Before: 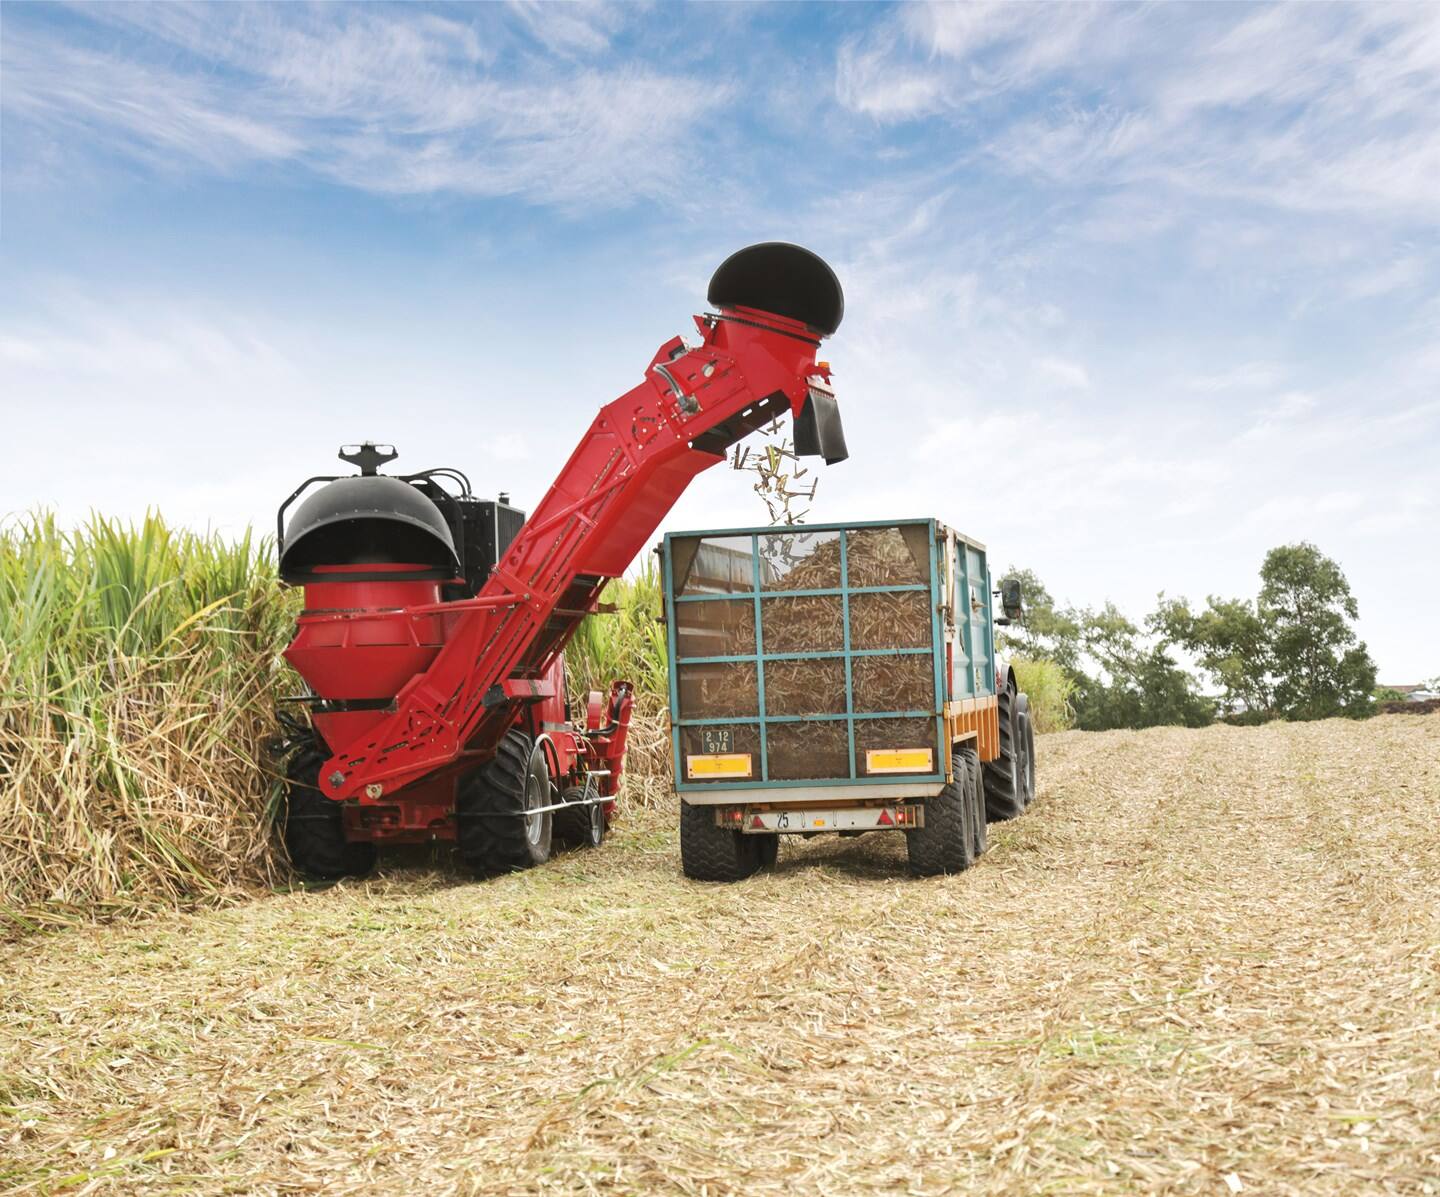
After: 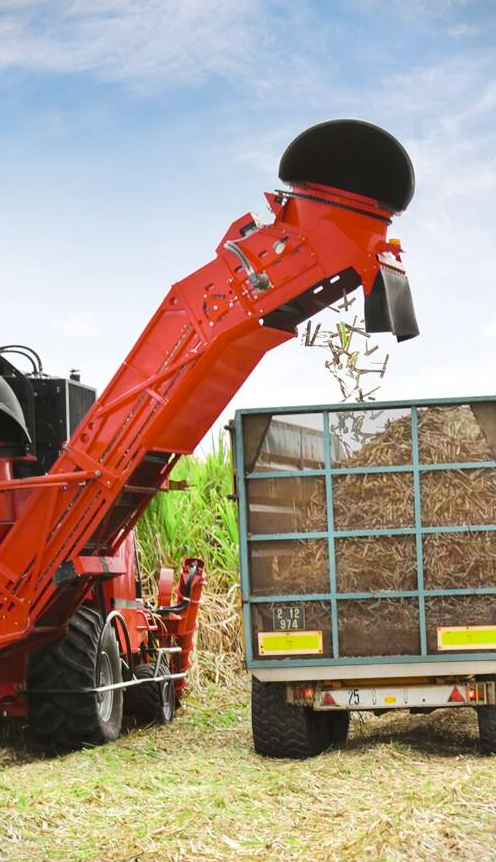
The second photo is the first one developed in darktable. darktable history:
color zones: curves: ch2 [(0, 0.5) (0.143, 0.517) (0.286, 0.571) (0.429, 0.522) (0.571, 0.5) (0.714, 0.5) (0.857, 0.5) (1, 0.5)]
crop and rotate: left 29.853%, top 10.34%, right 35.665%, bottom 17.603%
color correction: highlights a* -0.069, highlights b* 0.105
tone curve: curves: ch0 [(0, 0.003) (0.117, 0.101) (0.257, 0.246) (0.408, 0.432) (0.611, 0.653) (0.824, 0.846) (1, 1)]; ch1 [(0, 0) (0.227, 0.197) (0.405, 0.421) (0.501, 0.501) (0.522, 0.53) (0.563, 0.572) (0.589, 0.611) (0.699, 0.709) (0.976, 0.992)]; ch2 [(0, 0) (0.208, 0.176) (0.377, 0.38) (0.5, 0.5) (0.537, 0.534) (0.571, 0.576) (0.681, 0.746) (1, 1)], color space Lab, independent channels, preserve colors none
vignetting: fall-off start 99.62%, center (-0.012, 0)
